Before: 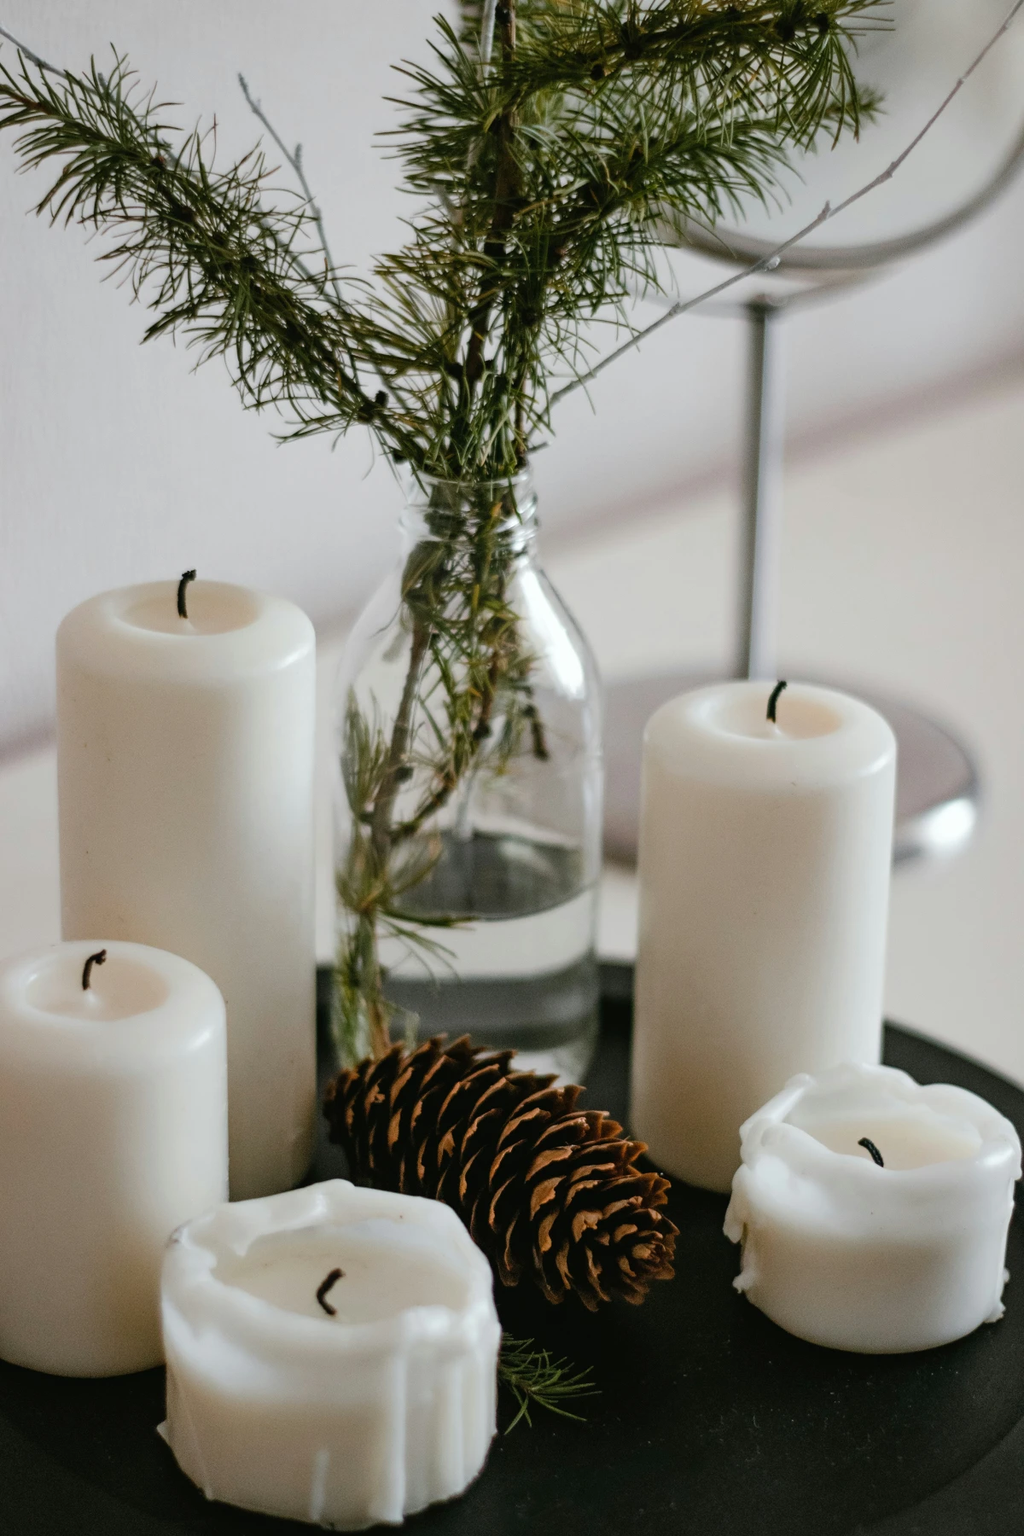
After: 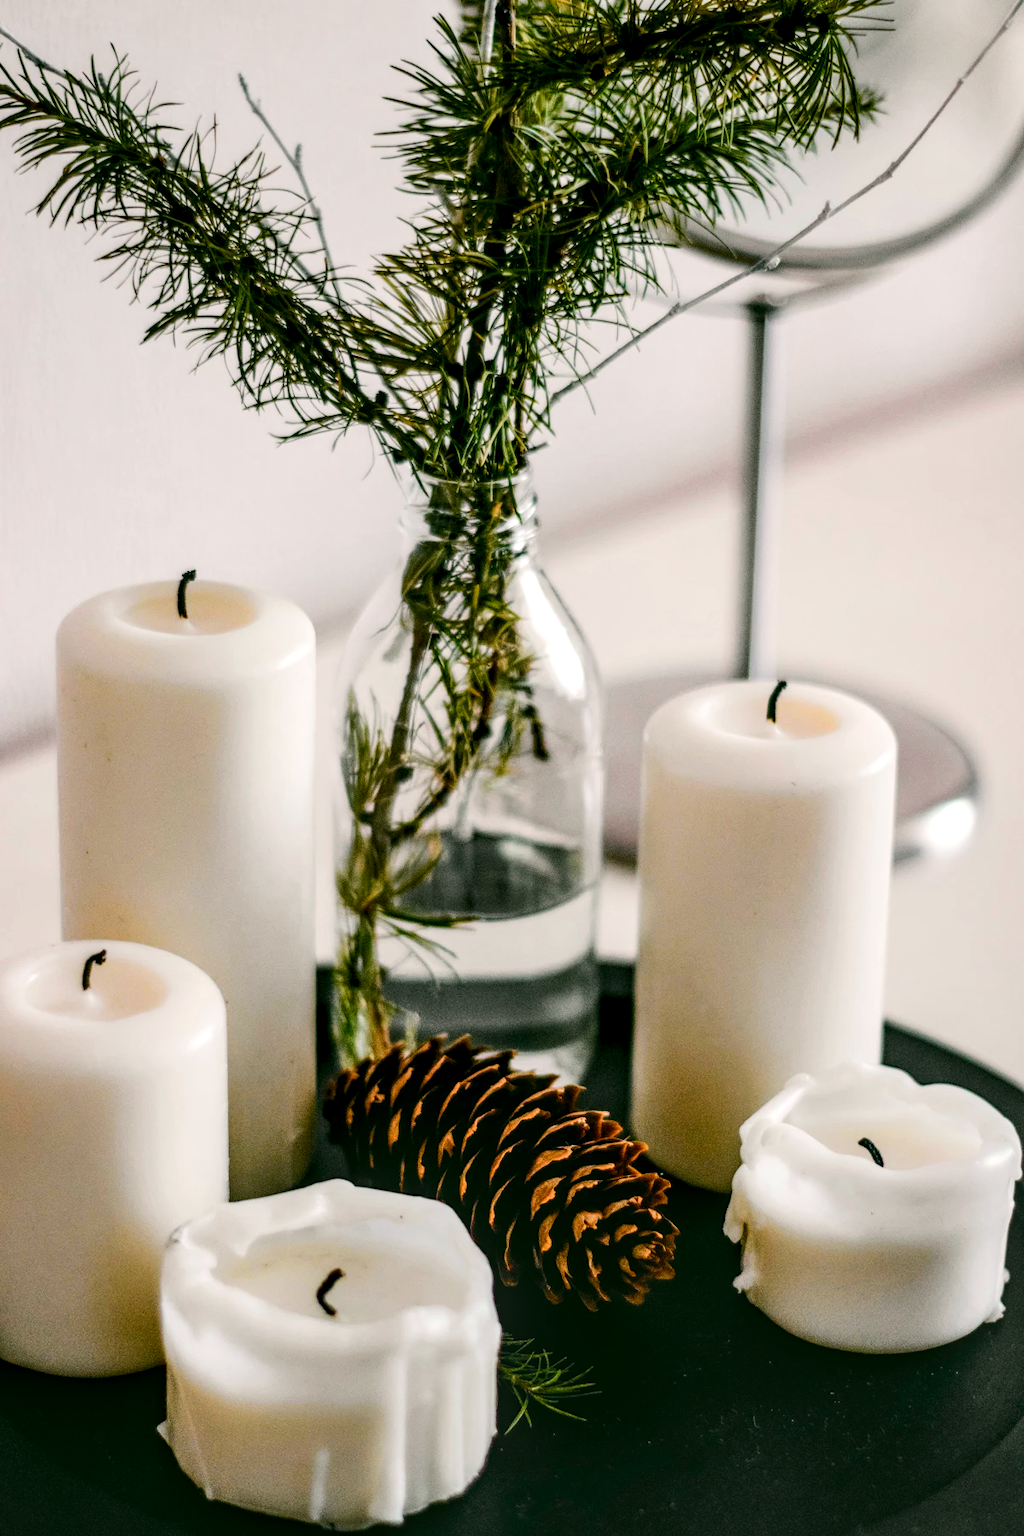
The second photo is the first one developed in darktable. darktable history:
local contrast: detail 150%
tone curve: curves: ch0 [(0, 0.023) (0.103, 0.087) (0.295, 0.297) (0.445, 0.531) (0.553, 0.665) (0.735, 0.843) (0.994, 1)]; ch1 [(0, 0) (0.427, 0.346) (0.456, 0.426) (0.484, 0.483) (0.509, 0.514) (0.535, 0.56) (0.581, 0.632) (0.646, 0.715) (1, 1)]; ch2 [(0, 0) (0.369, 0.388) (0.449, 0.431) (0.501, 0.495) (0.533, 0.518) (0.572, 0.612) (0.677, 0.752) (1, 1)], color space Lab, independent channels, preserve colors none
color correction: highlights a* 4.02, highlights b* 4.98, shadows a* -7.55, shadows b* 4.98
tone equalizer: on, module defaults
